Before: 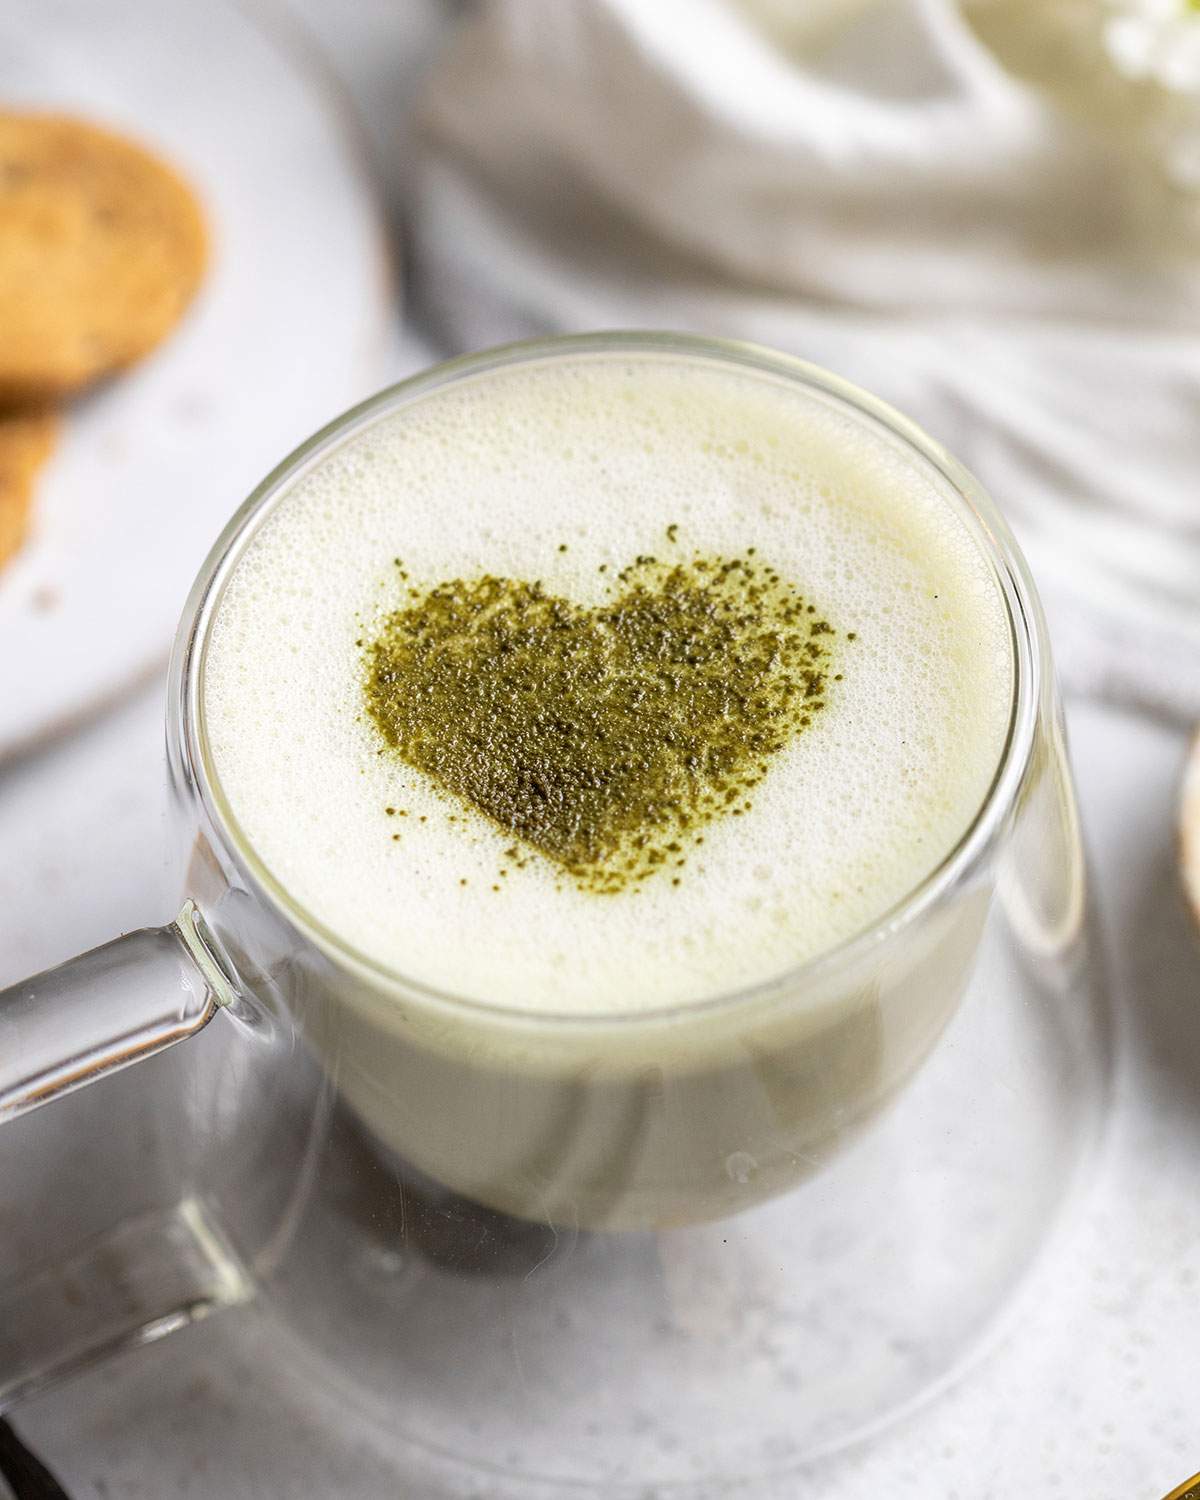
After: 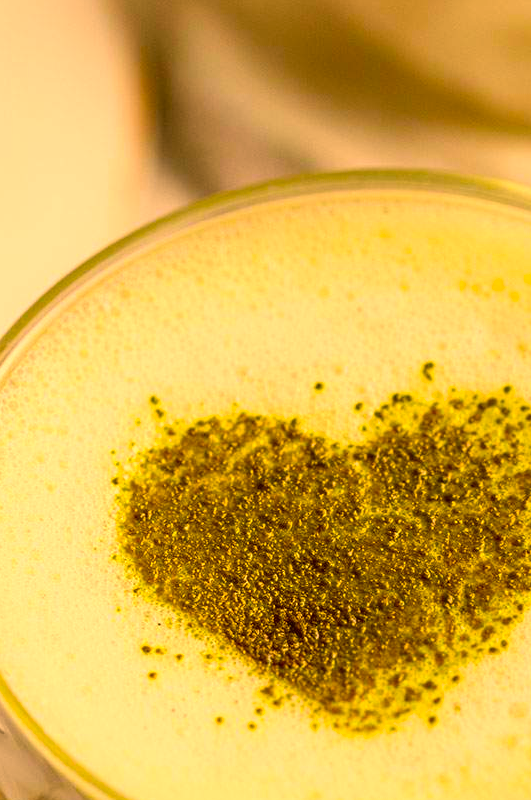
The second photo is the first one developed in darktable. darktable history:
crop: left 20.403%, top 10.859%, right 35.223%, bottom 34.841%
color correction: highlights a* 10.74, highlights b* 30.49, shadows a* 2.78, shadows b* 17.33, saturation 1.72
